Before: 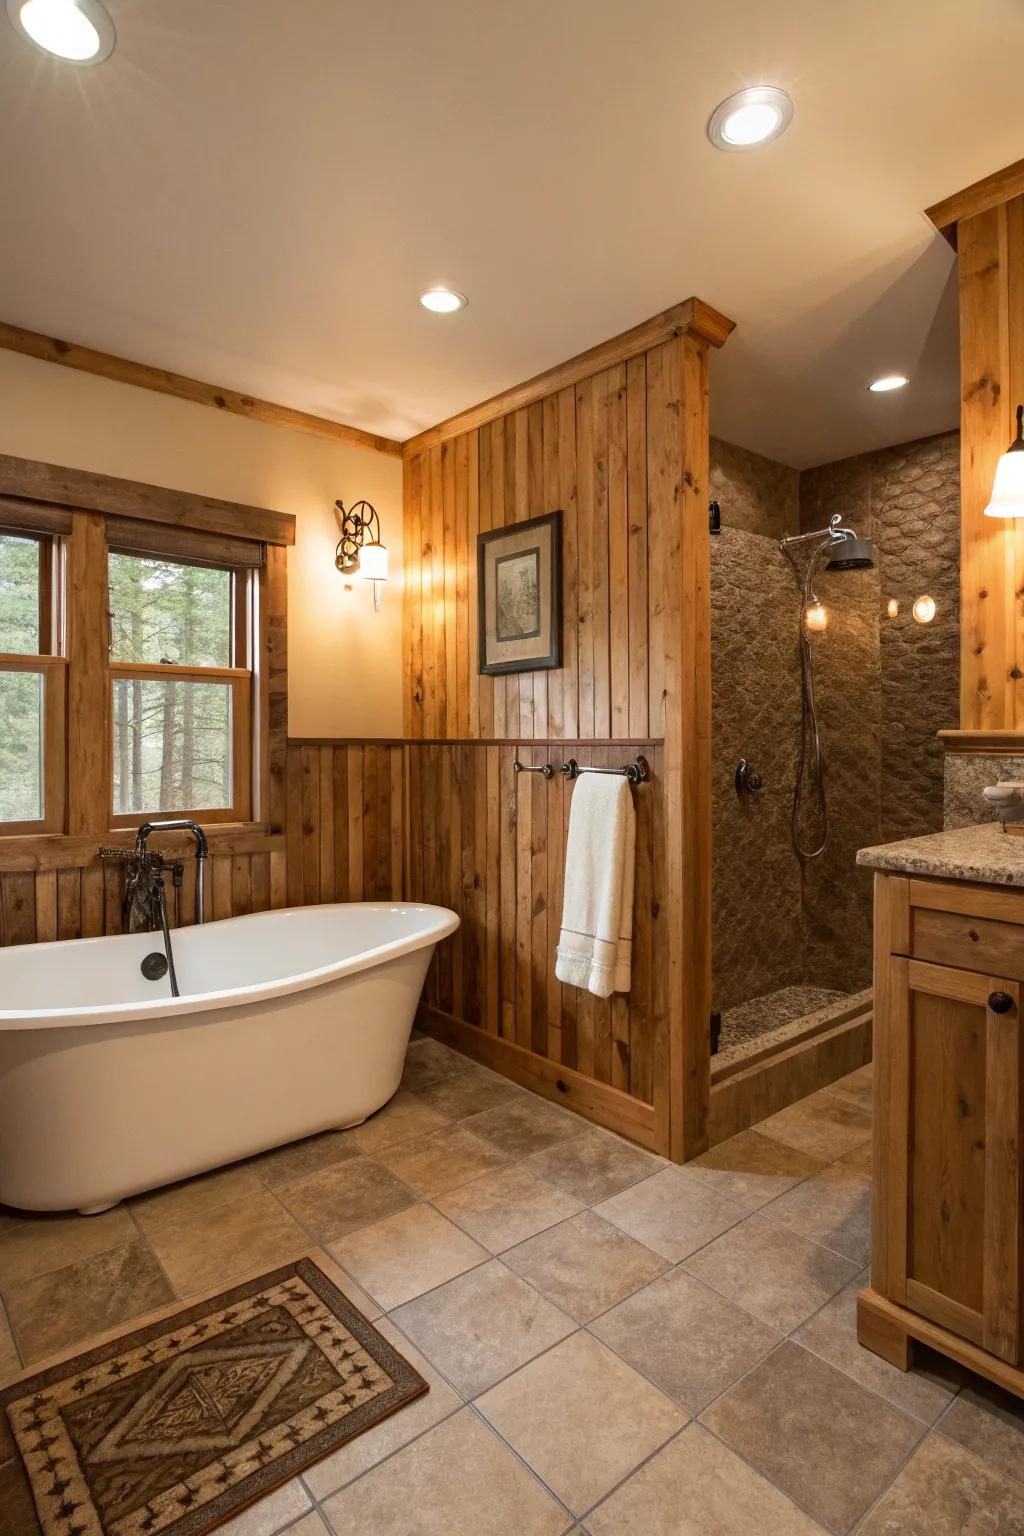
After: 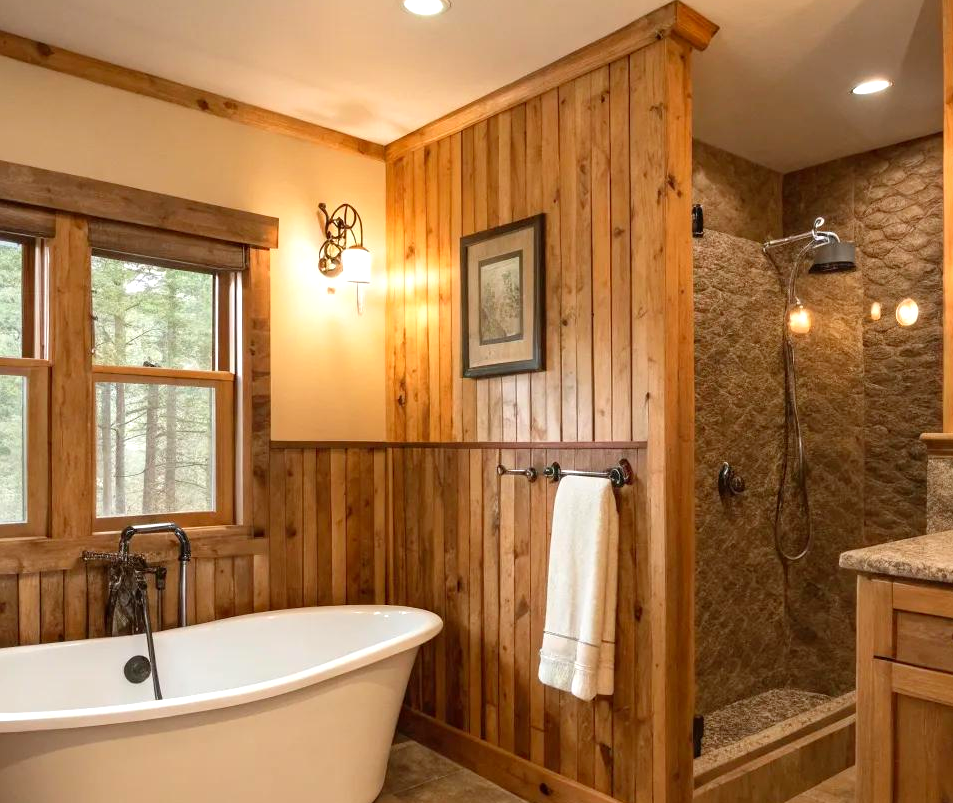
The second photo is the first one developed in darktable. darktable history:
levels: levels [0, 0.435, 0.917]
crop: left 1.745%, top 19.363%, right 5.173%, bottom 28.328%
